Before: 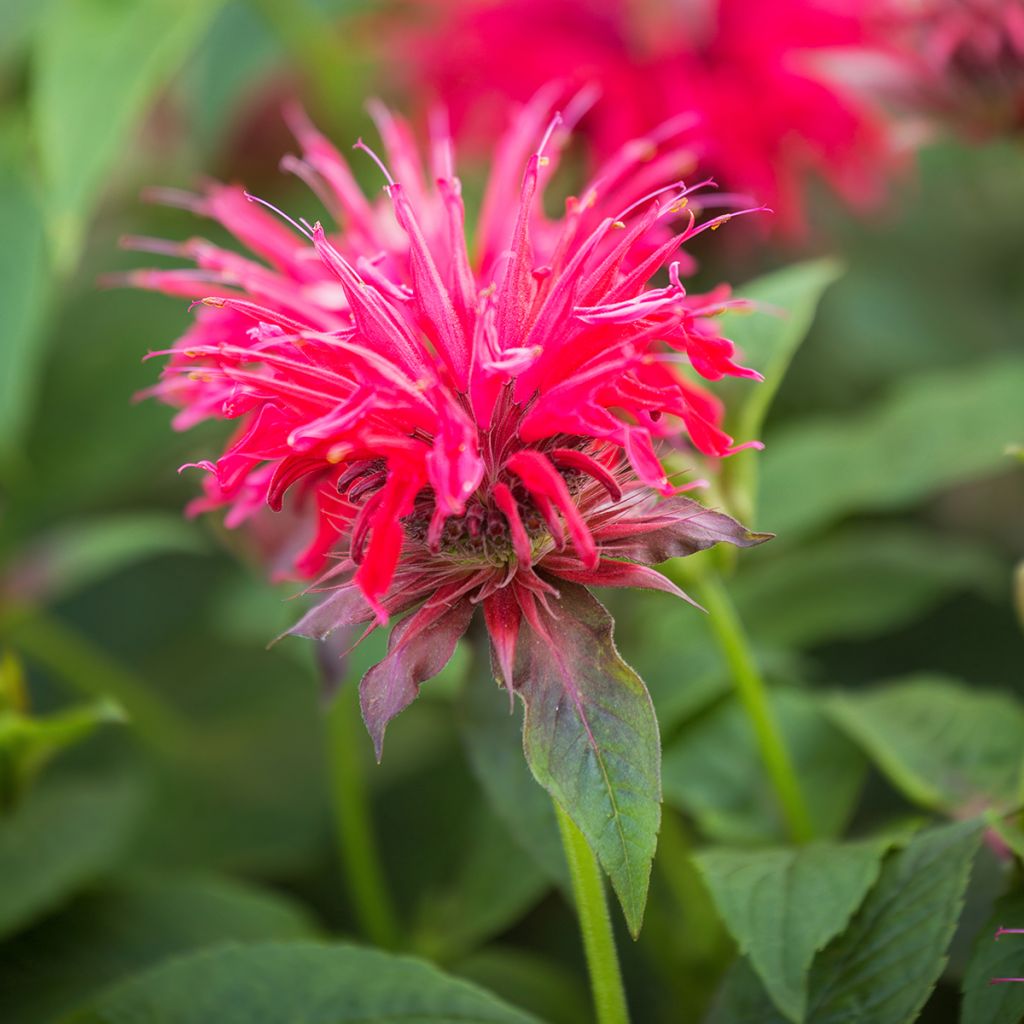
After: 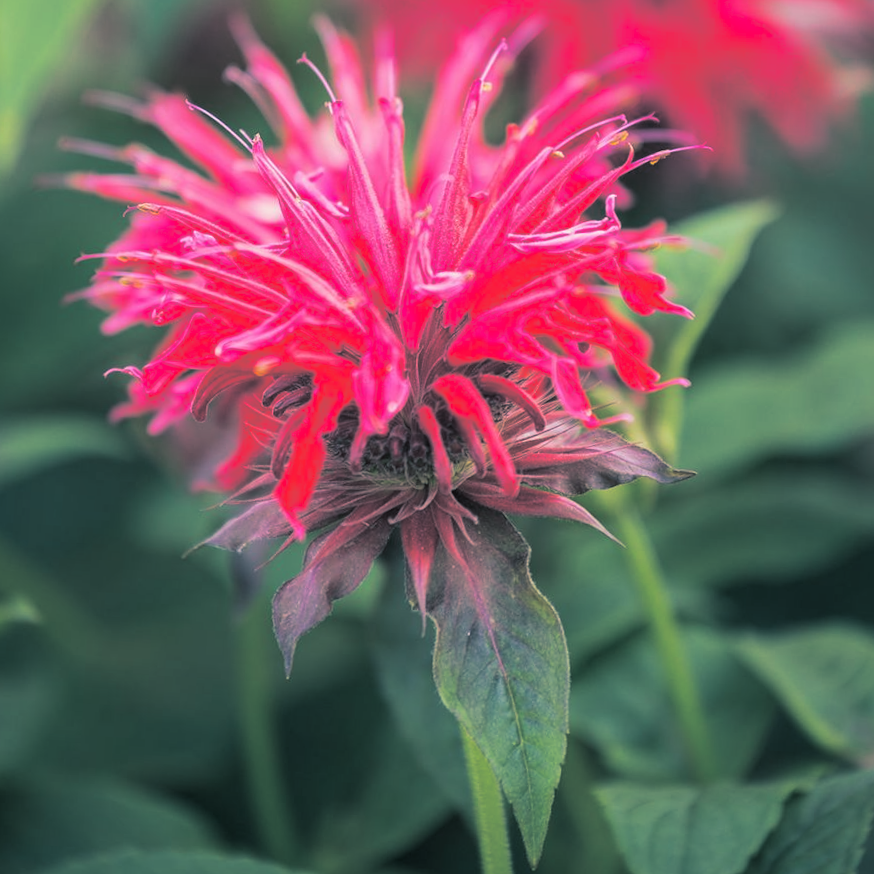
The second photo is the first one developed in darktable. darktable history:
split-toning: shadows › hue 205.2°, shadows › saturation 0.43, highlights › hue 54°, highlights › saturation 0.54
shadows and highlights: shadows 25, highlights -25
crop and rotate: angle -3.27°, left 5.211%, top 5.211%, right 4.607%, bottom 4.607%
